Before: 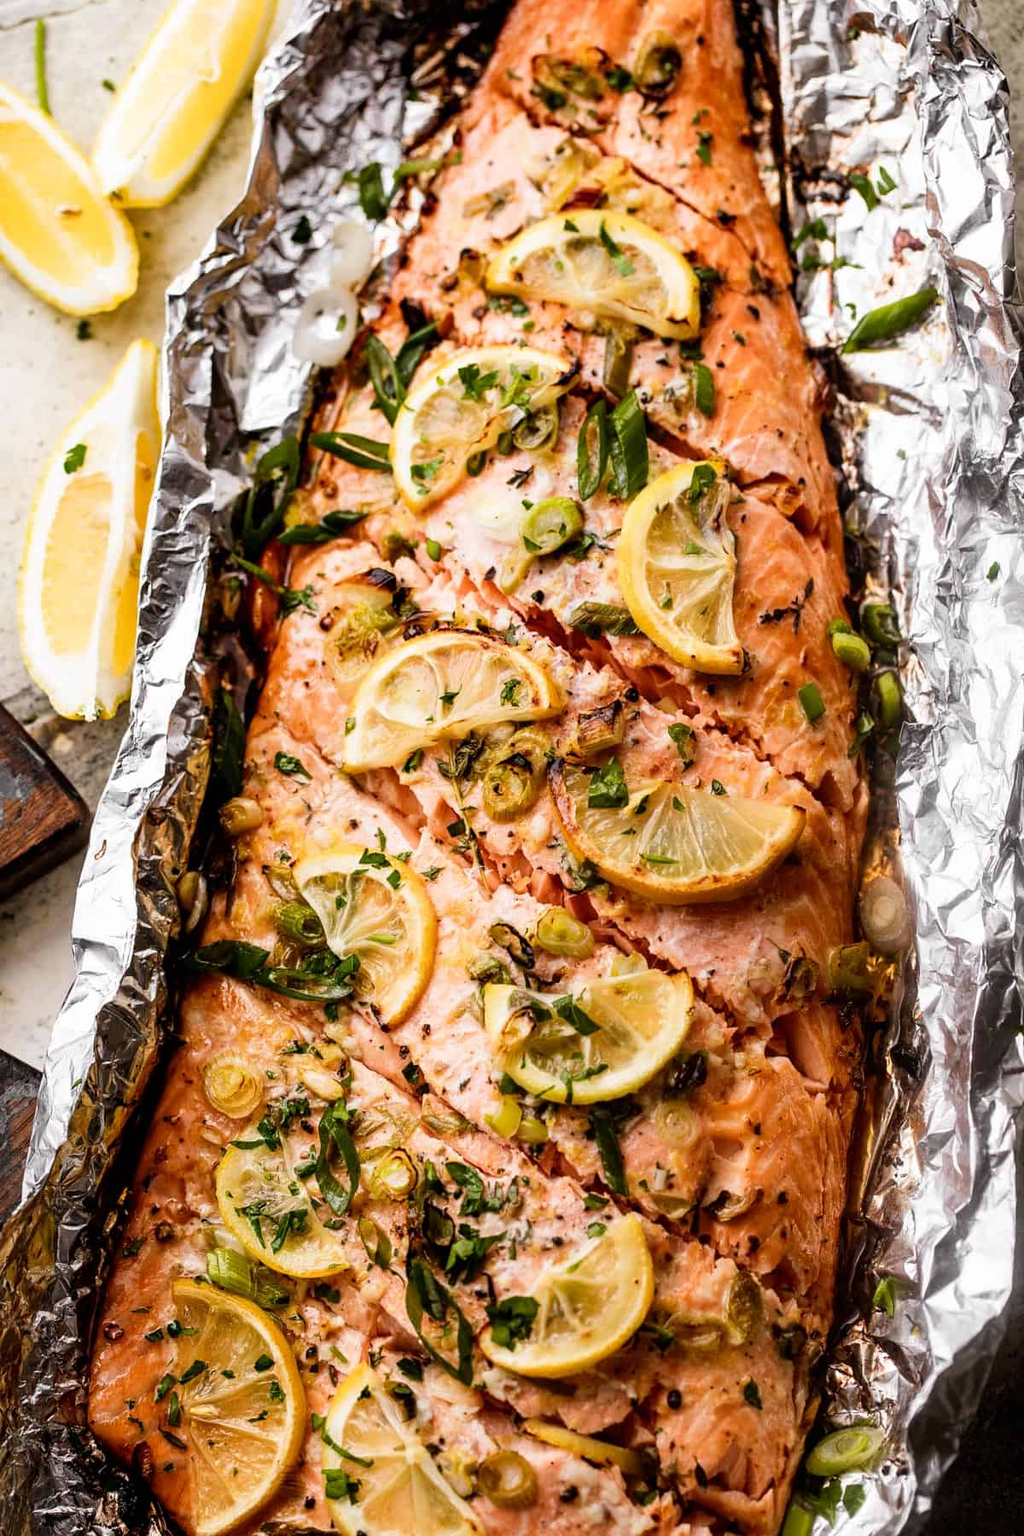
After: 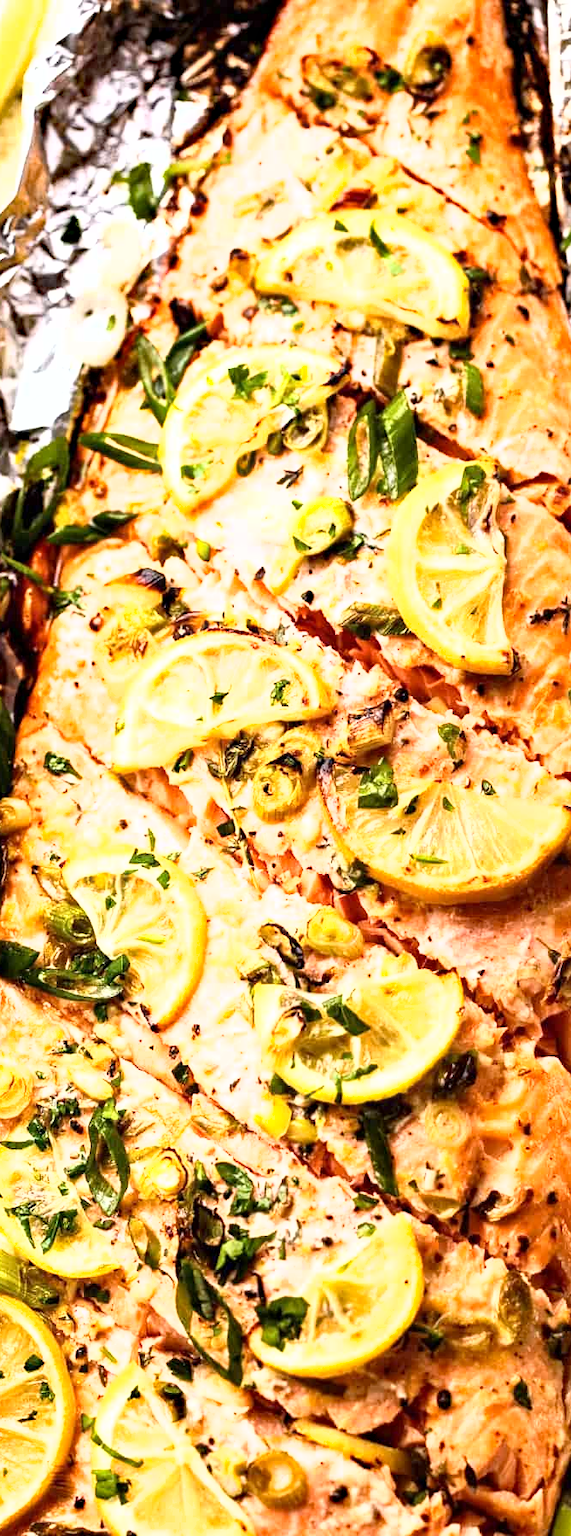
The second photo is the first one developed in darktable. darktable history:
haze removal: strength 0.283, distance 0.247, compatibility mode true, adaptive false
crop and rotate: left 22.562%, right 21.604%
shadows and highlights: shadows -11.66, white point adjustment 4.14, highlights 27.52
base curve: curves: ch0 [(0, 0) (0.495, 0.917) (1, 1)]
